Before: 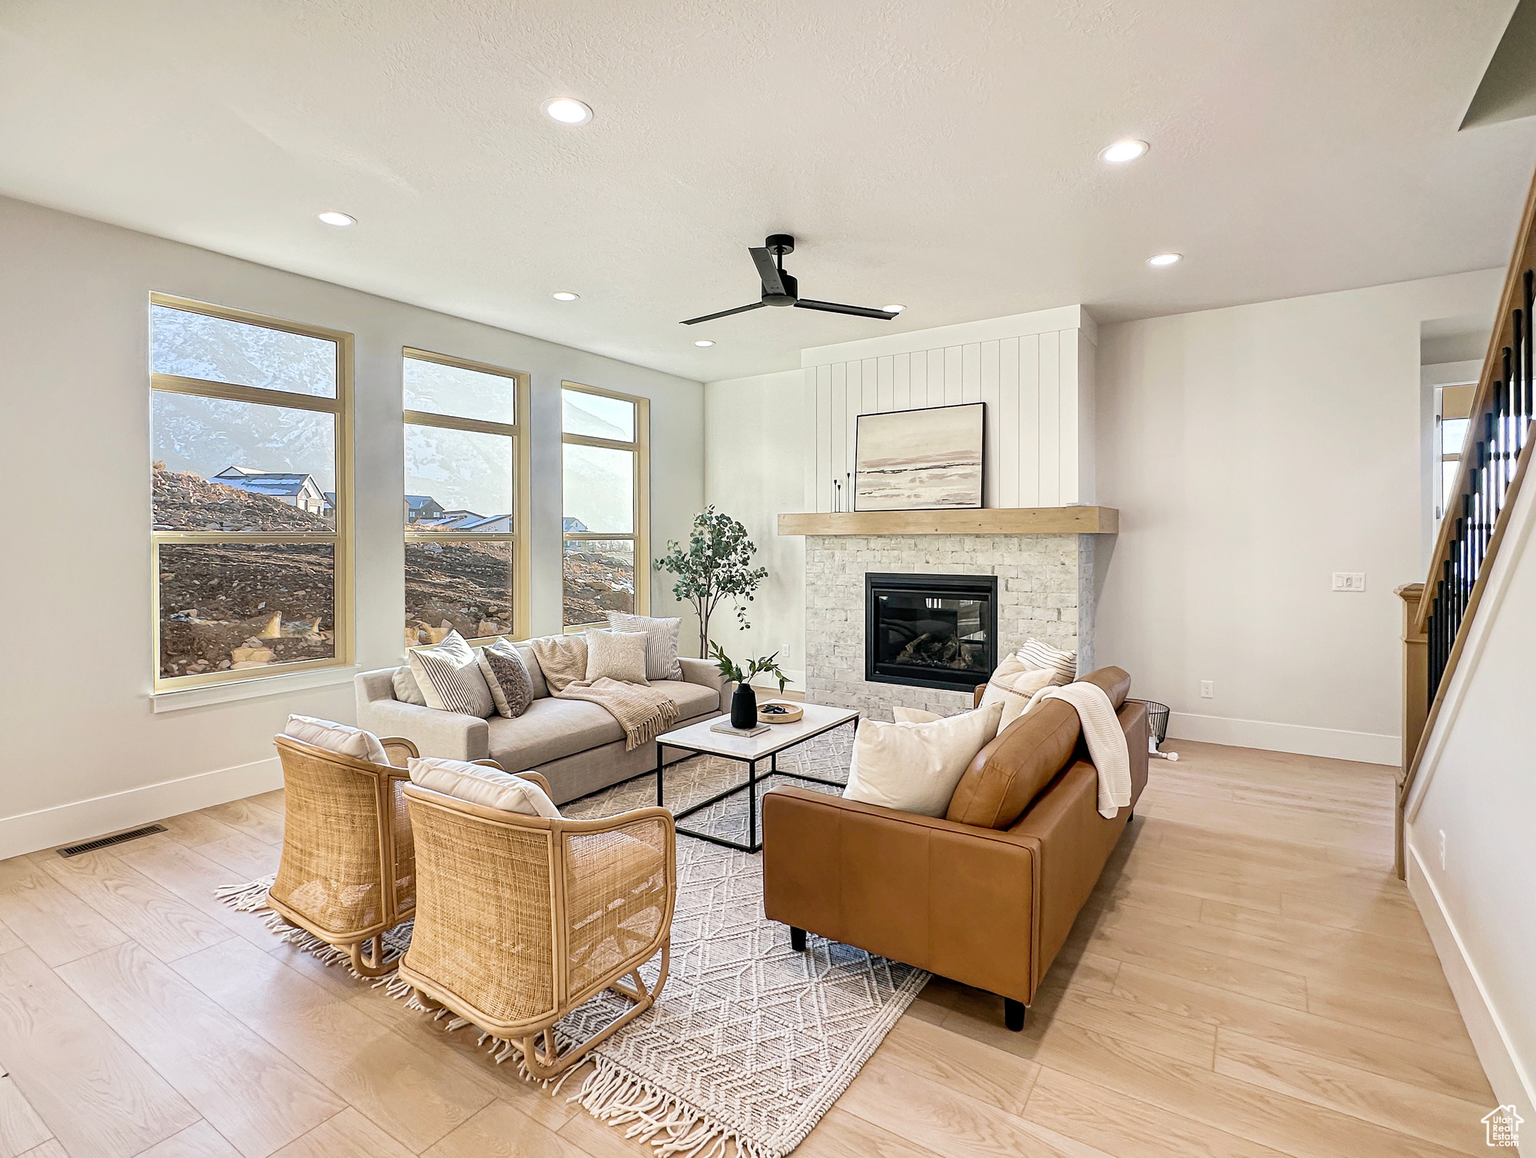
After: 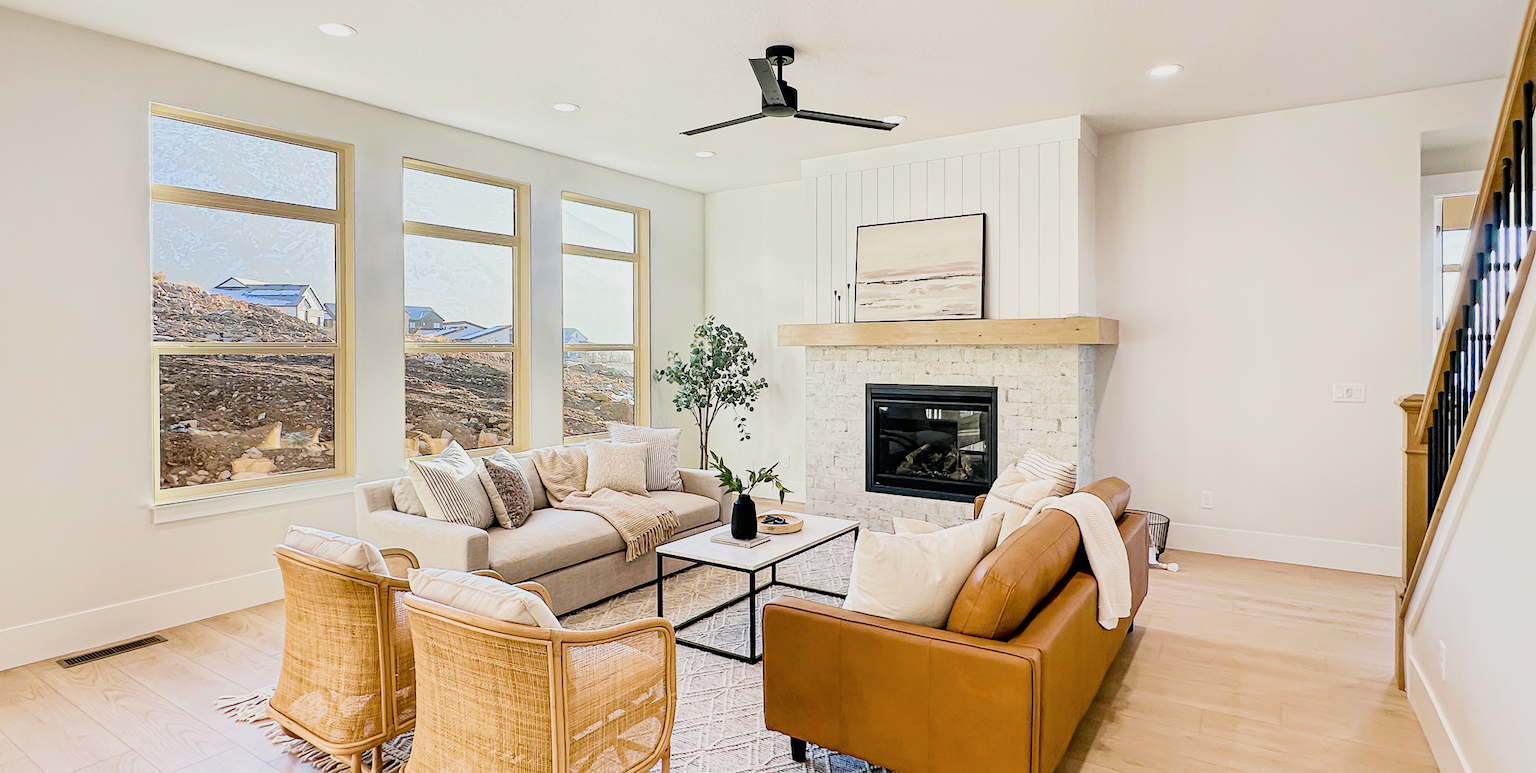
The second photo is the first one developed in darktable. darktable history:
exposure: black level correction -0.001, exposure 0.537 EV, compensate highlight preservation false
crop: top 16.391%, bottom 16.772%
color zones: curves: ch0 [(0.25, 0.5) (0.428, 0.473) (0.75, 0.5)]; ch1 [(0.243, 0.479) (0.398, 0.452) (0.75, 0.5)], mix 26.29%
color balance rgb: perceptual saturation grading › global saturation 20%, perceptual saturation grading › highlights -25.456%, perceptual saturation grading › shadows 24.071%, global vibrance 34.277%
filmic rgb: black relative exposure -7.65 EV, white relative exposure 4.56 EV, threshold 2.94 EV, hardness 3.61, contrast 1.114, enable highlight reconstruction true
